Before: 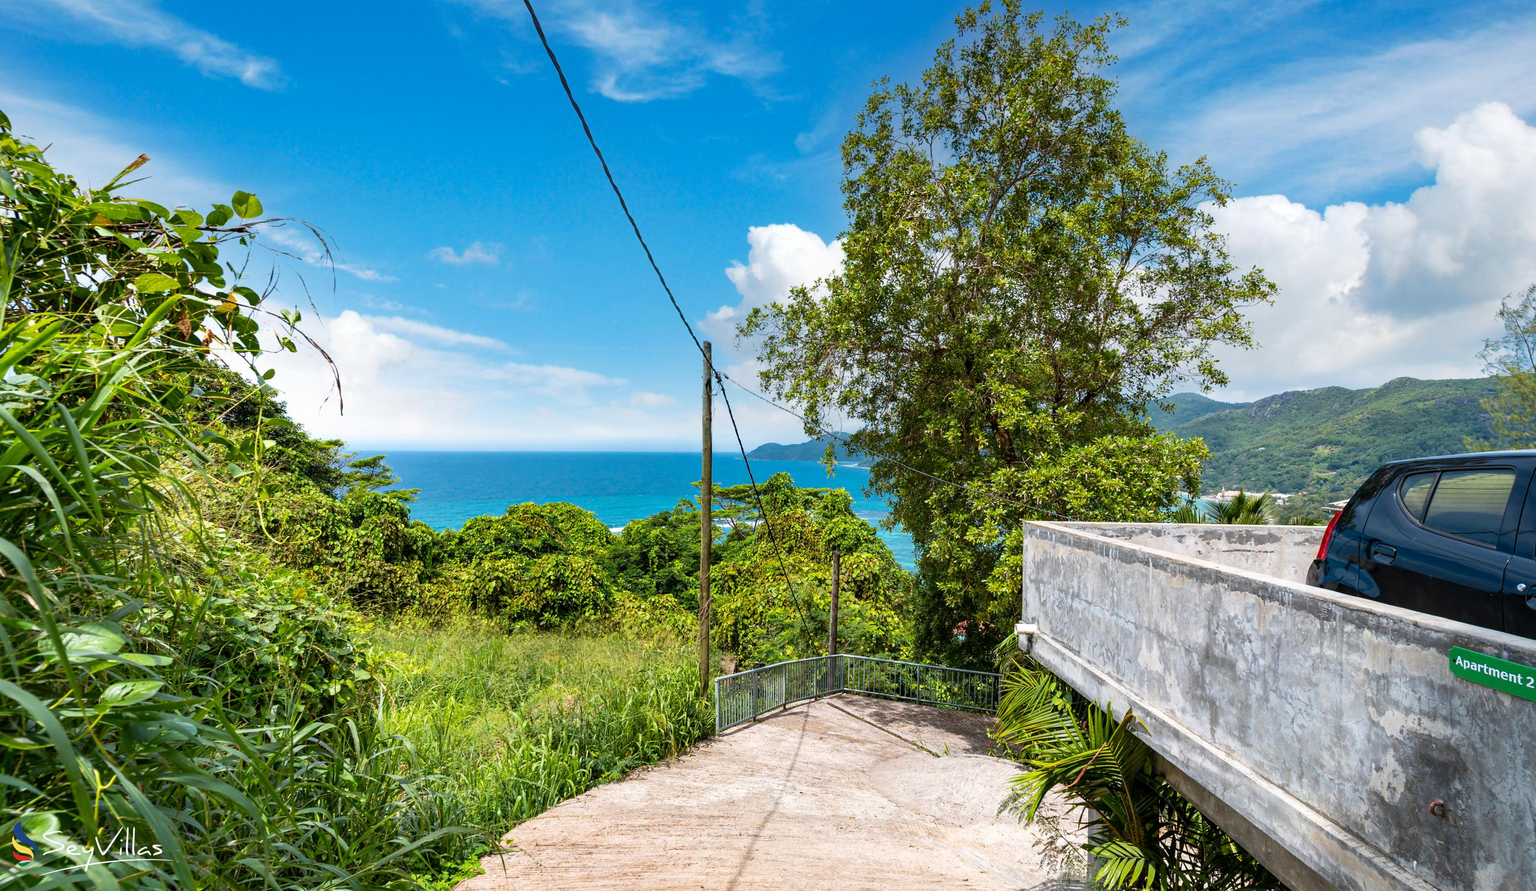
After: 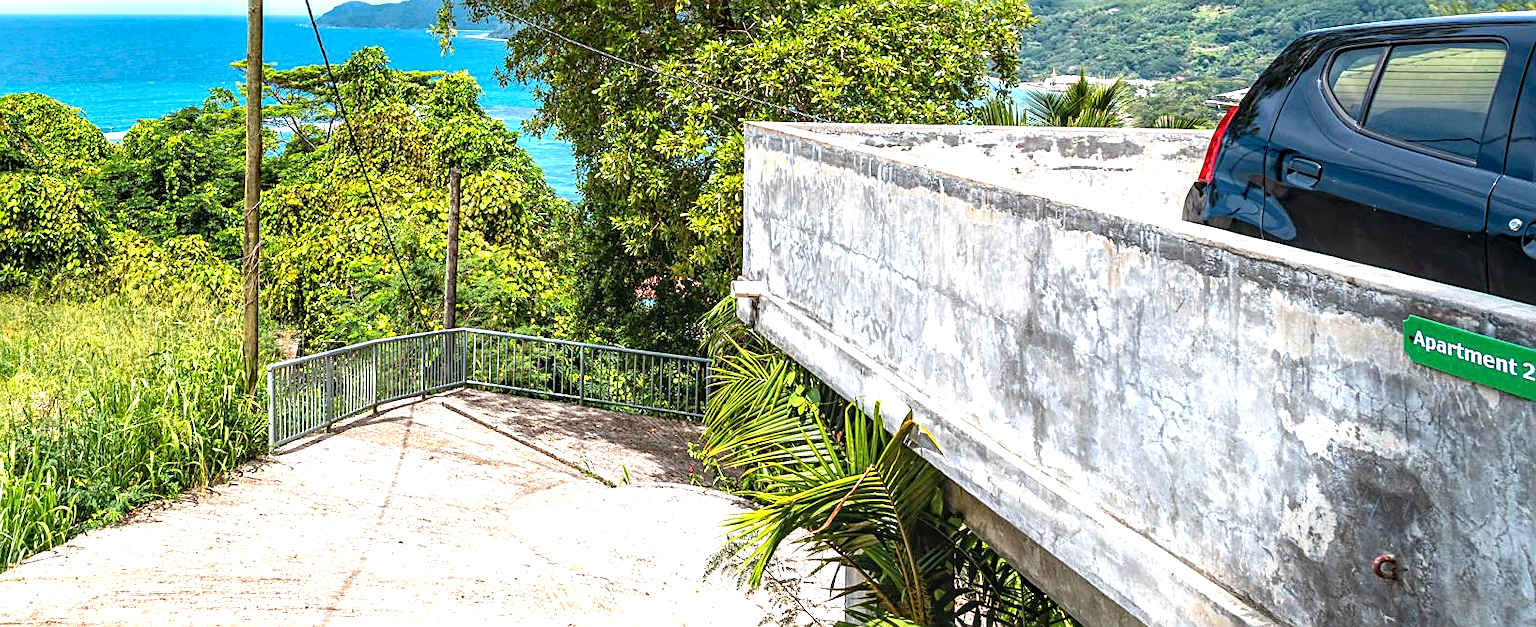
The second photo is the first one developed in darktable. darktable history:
sharpen: on, module defaults
crop and rotate: left 35.373%, top 49.667%, bottom 4.787%
exposure: black level correction 0, exposure 0.837 EV, compensate highlight preservation false
local contrast: on, module defaults
